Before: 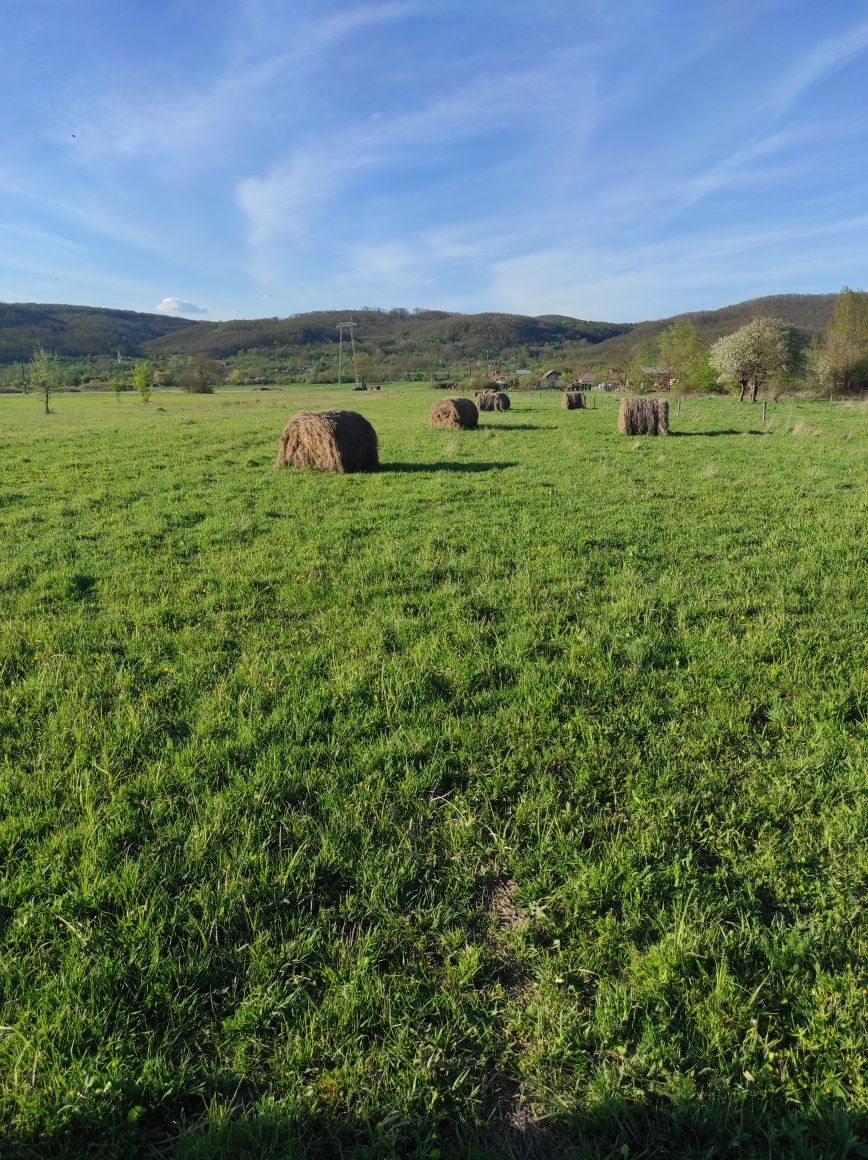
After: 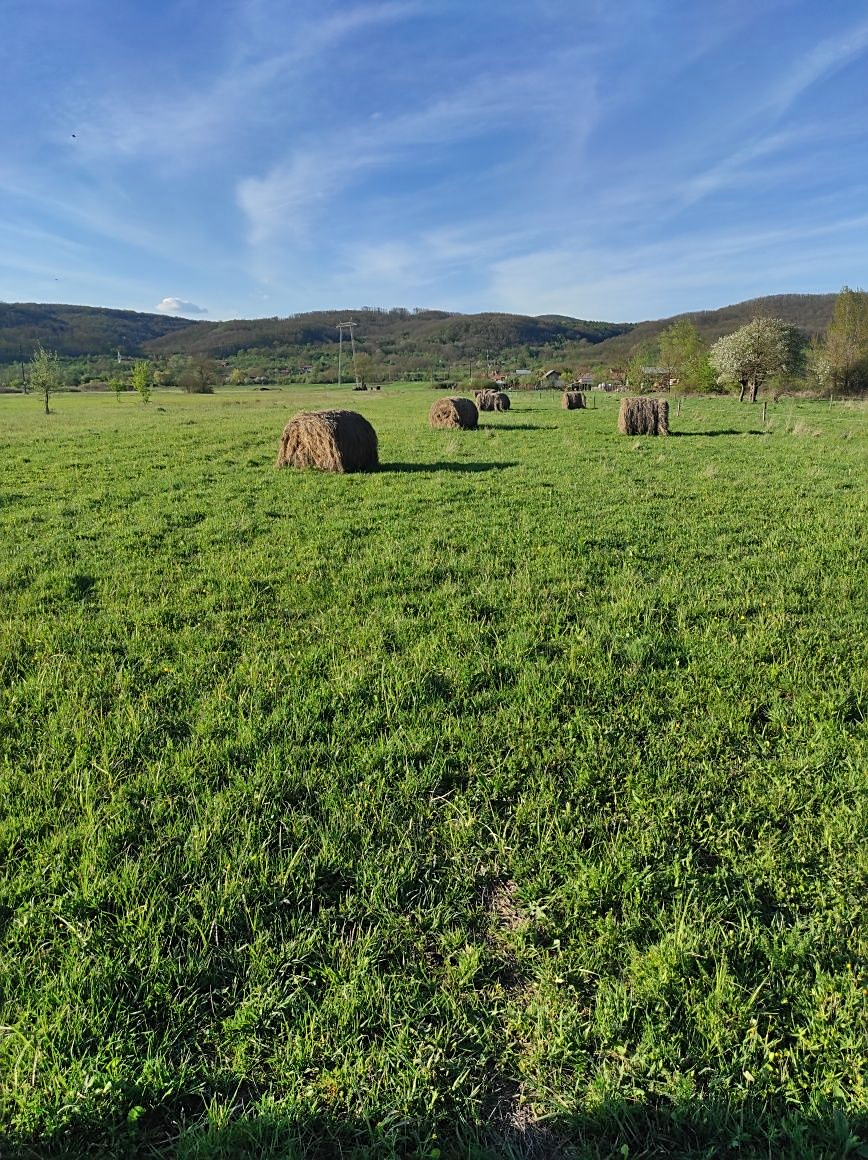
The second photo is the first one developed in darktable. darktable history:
sharpen: on, module defaults
shadows and highlights: radius 102.78, shadows 50.81, highlights -64.32, soften with gaussian
